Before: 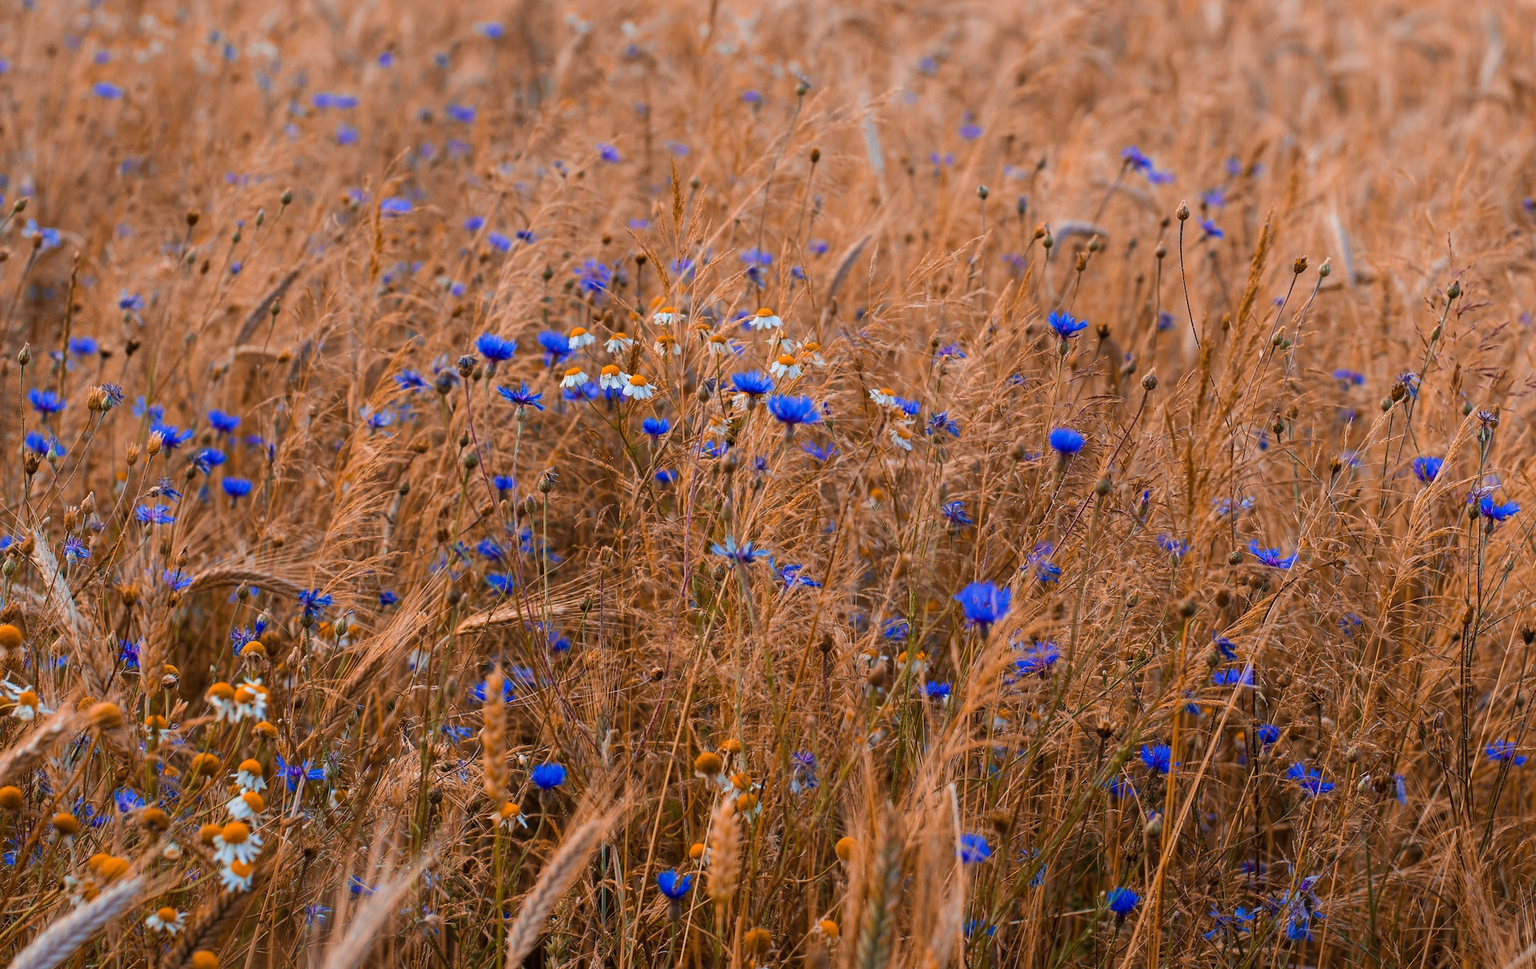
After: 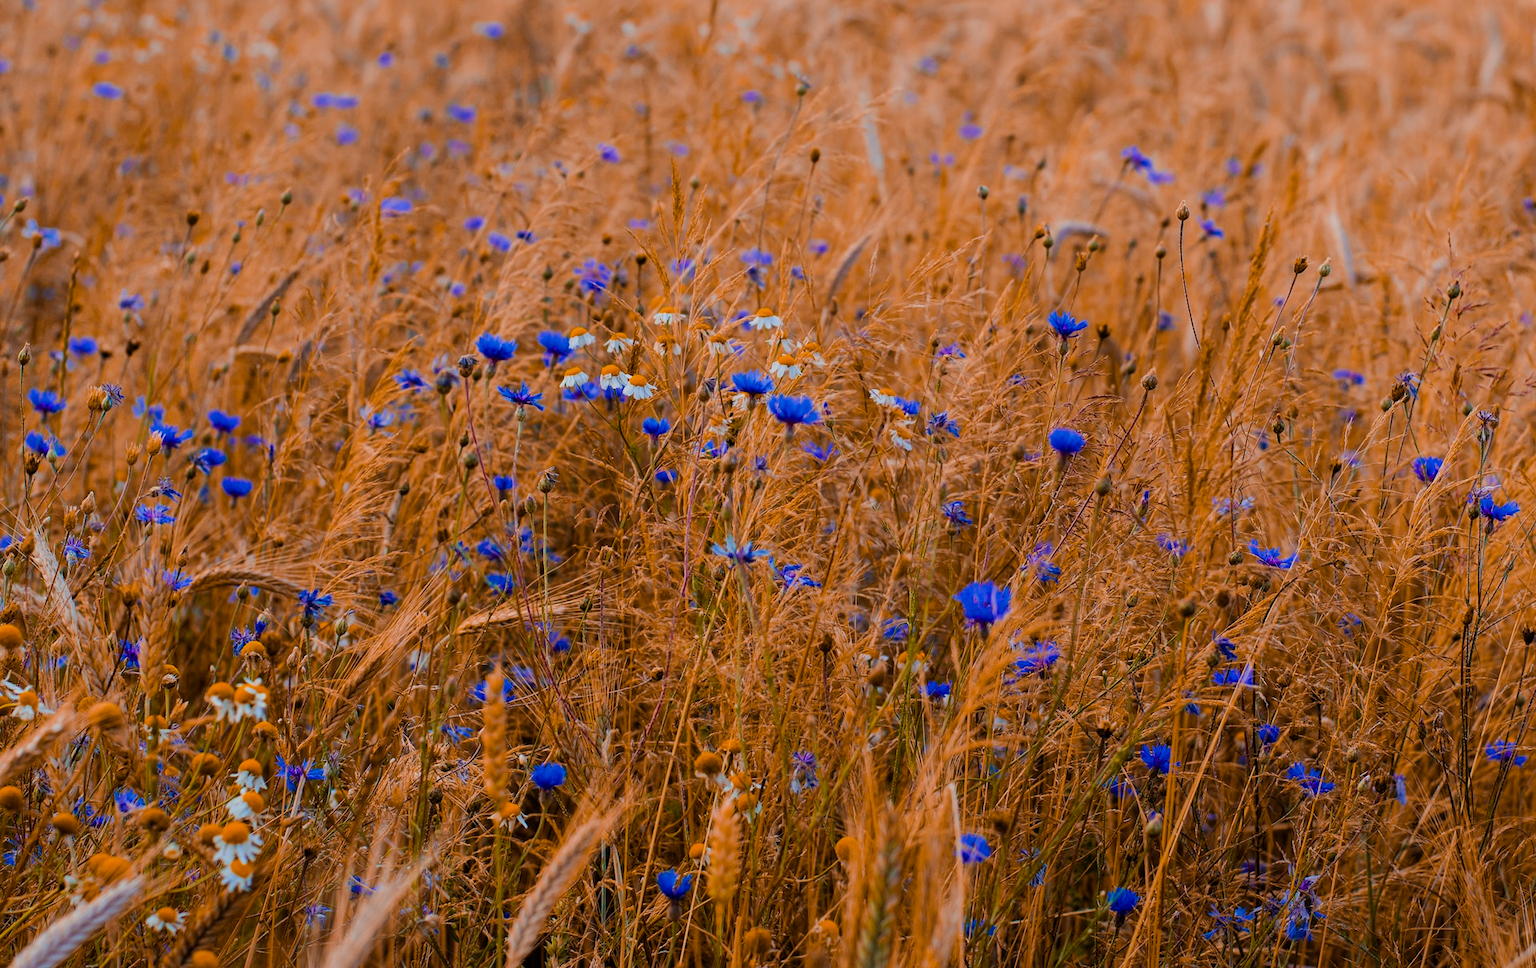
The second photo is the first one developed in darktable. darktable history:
color balance rgb: perceptual saturation grading › global saturation 25%, global vibrance 20%
filmic rgb: hardness 4.17
